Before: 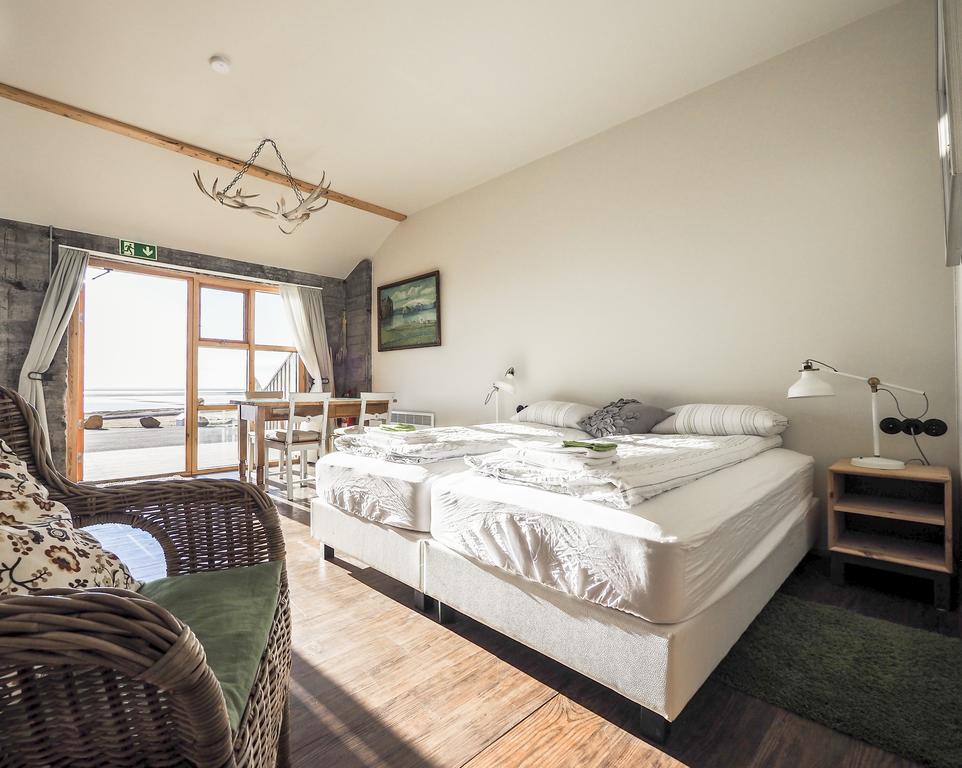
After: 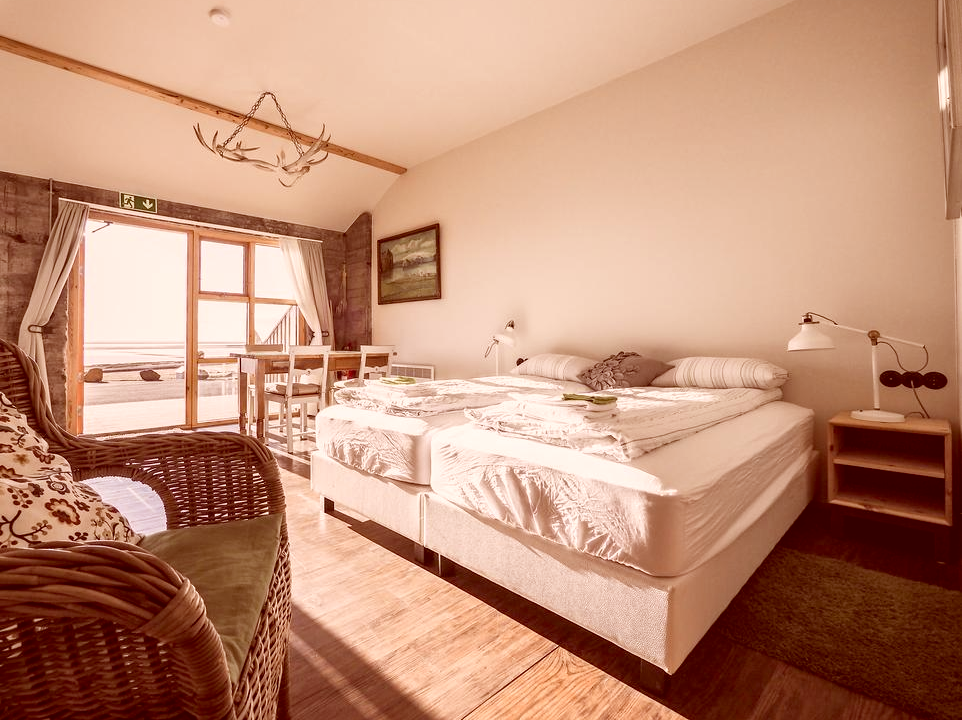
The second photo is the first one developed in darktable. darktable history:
crop and rotate: top 6.25%
color correction: highlights a* 9.03, highlights b* 8.71, shadows a* 40, shadows b* 40, saturation 0.8
